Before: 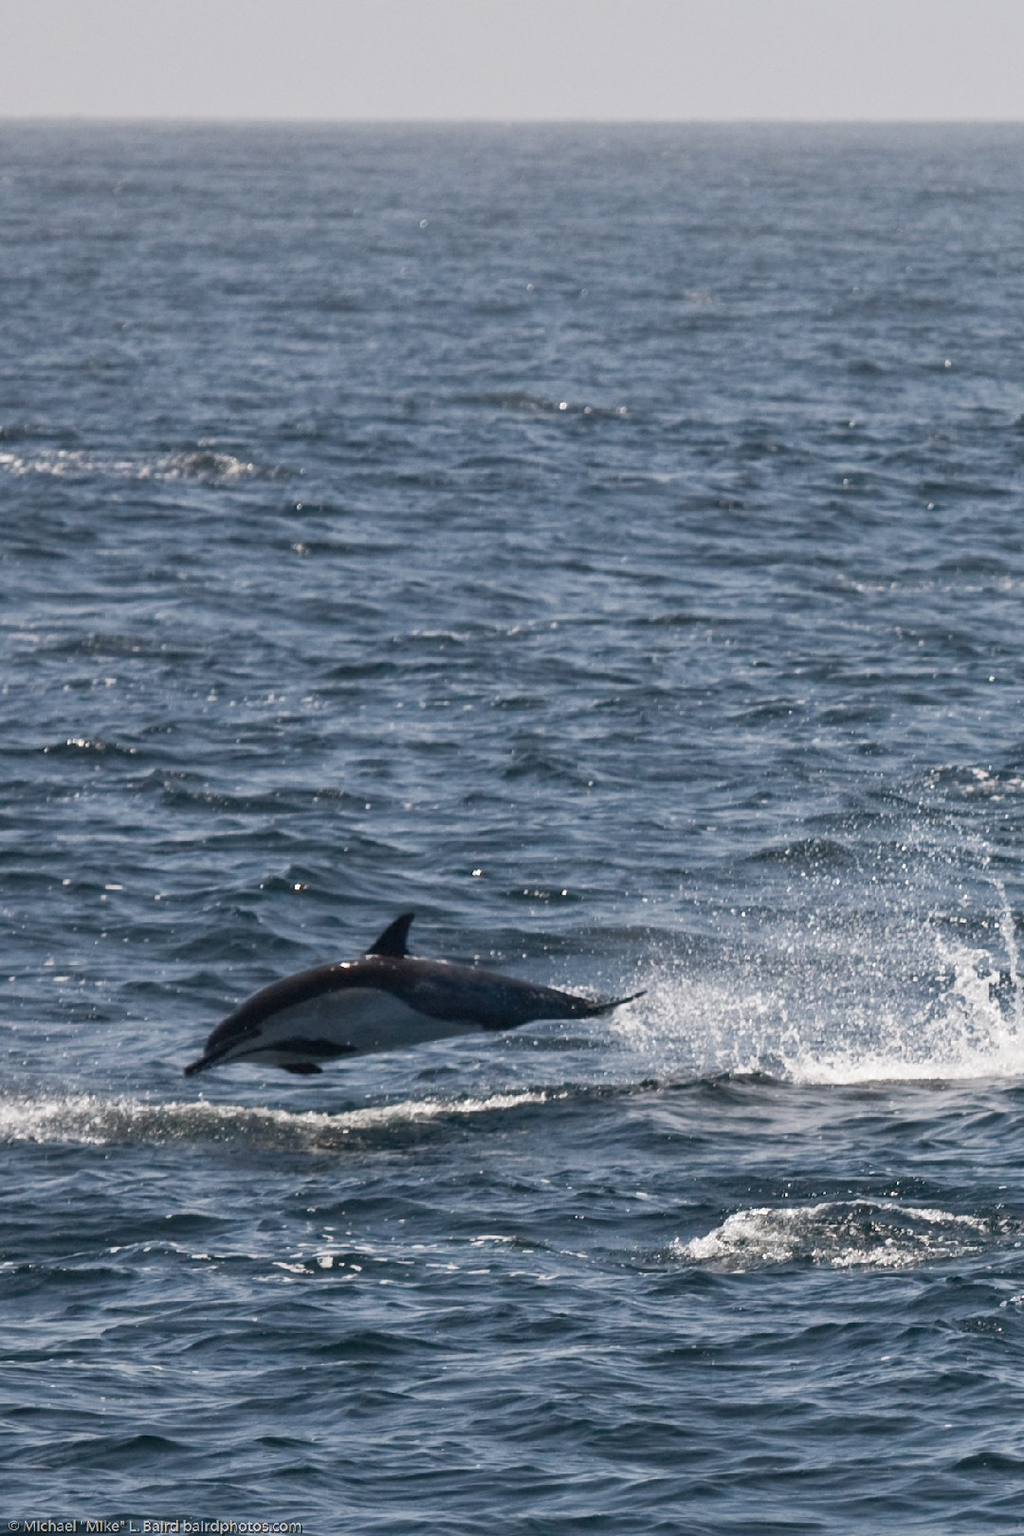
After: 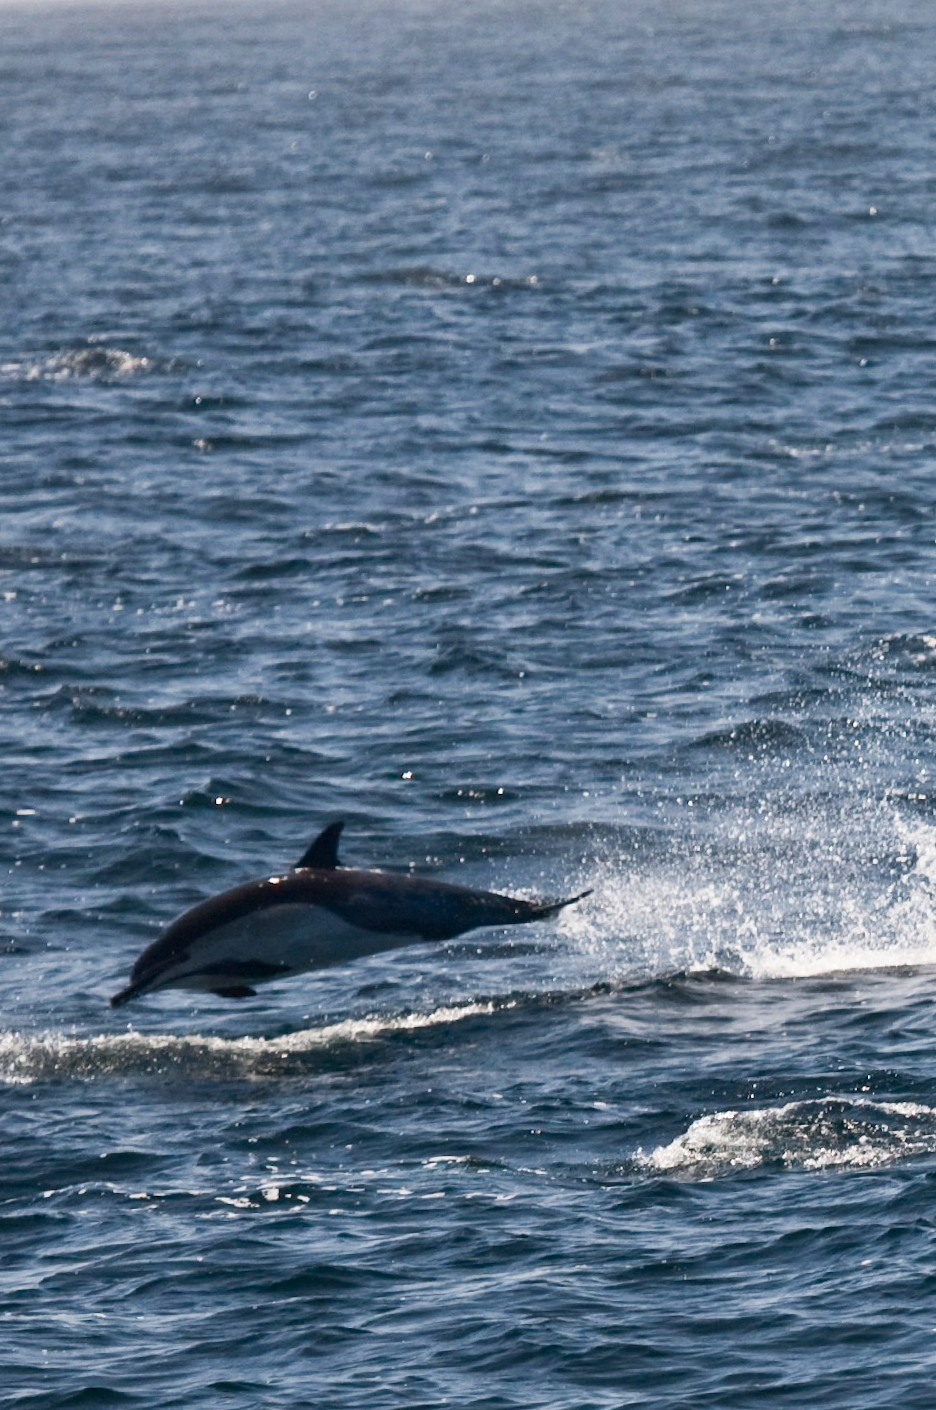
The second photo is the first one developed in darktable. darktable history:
crop and rotate: angle 3.23°, left 6.11%, top 5.699%
contrast brightness saturation: contrast 0.171, saturation 0.297
